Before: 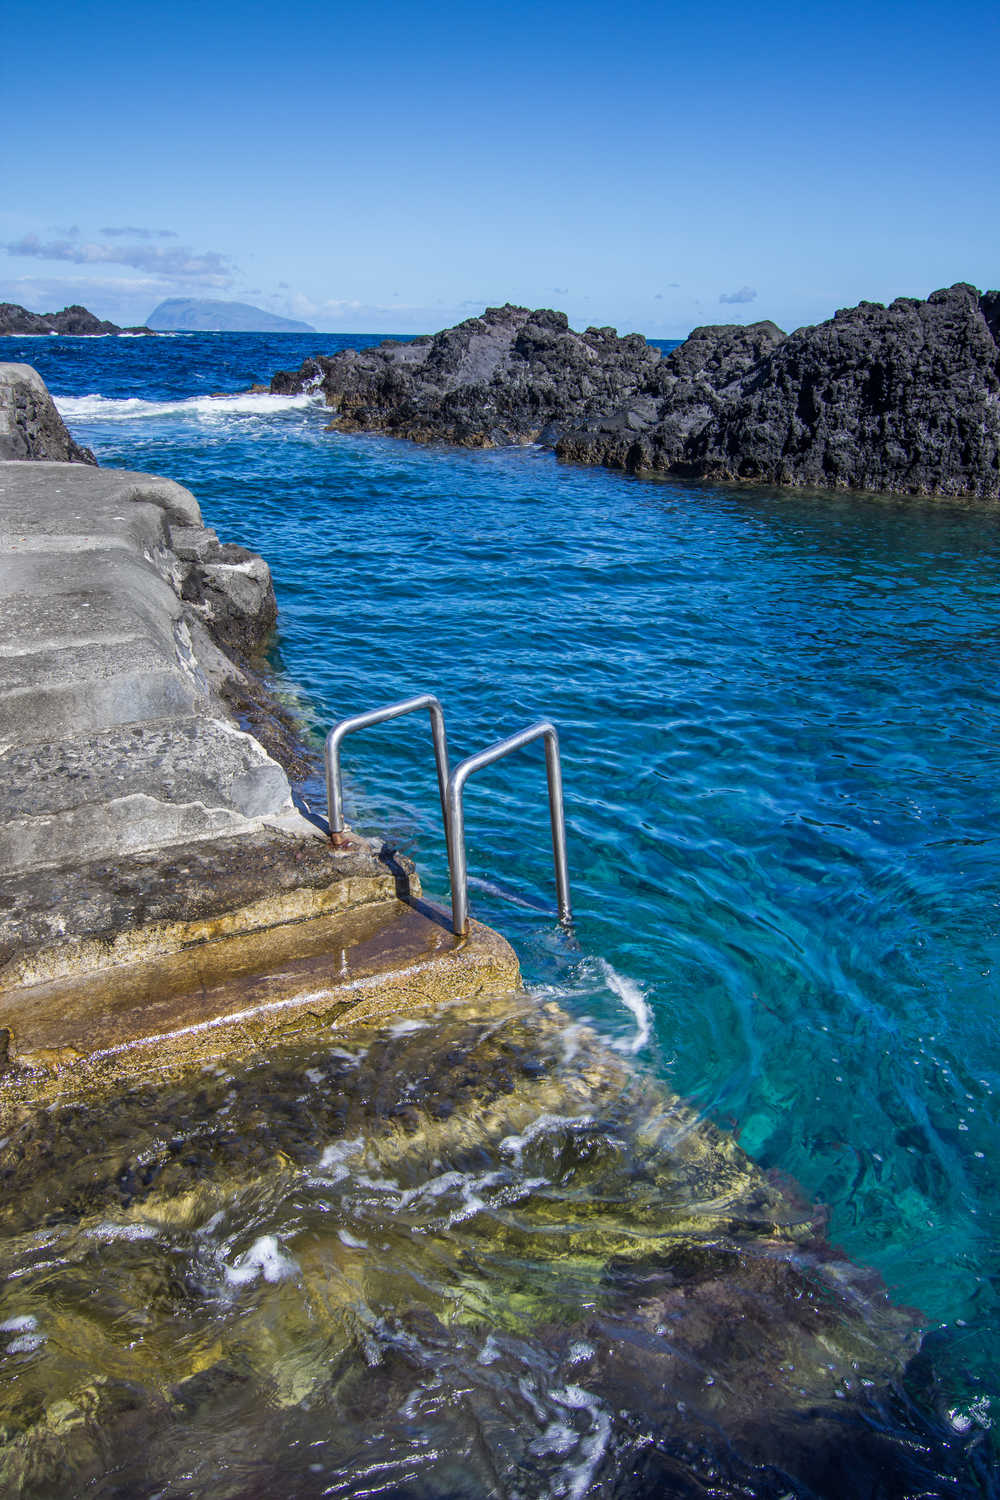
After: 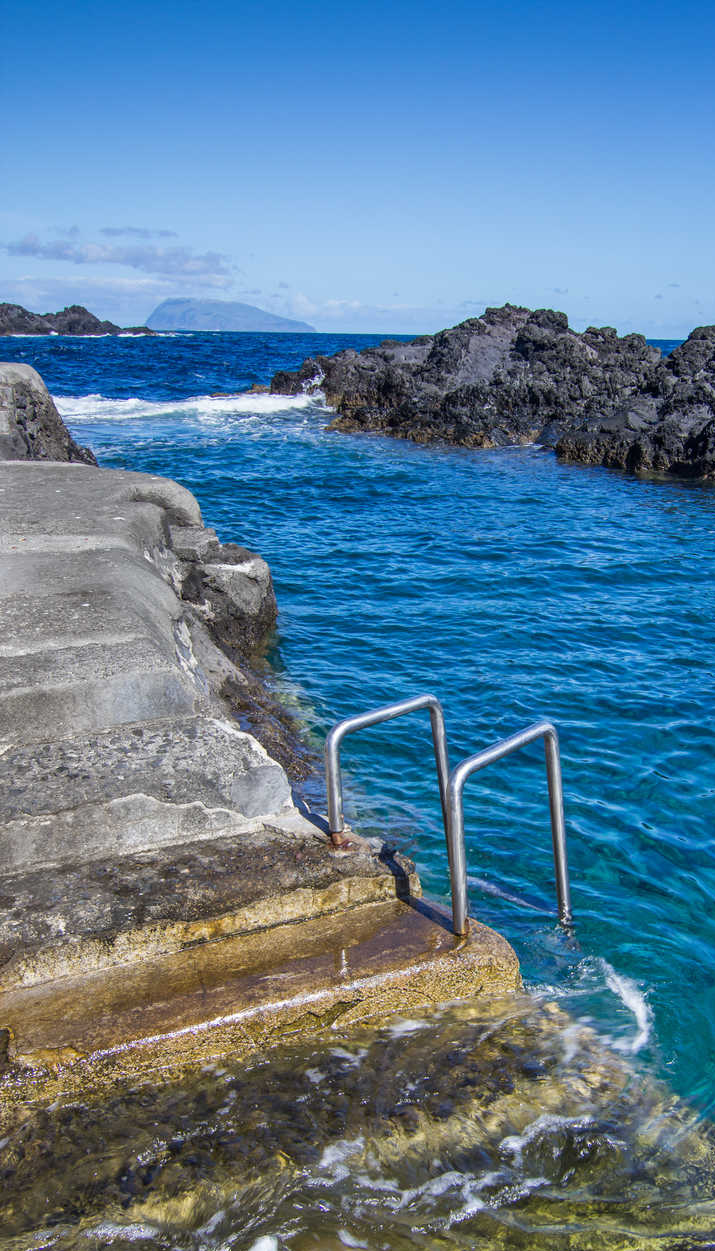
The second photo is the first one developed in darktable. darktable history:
crop: right 28.491%, bottom 16.56%
